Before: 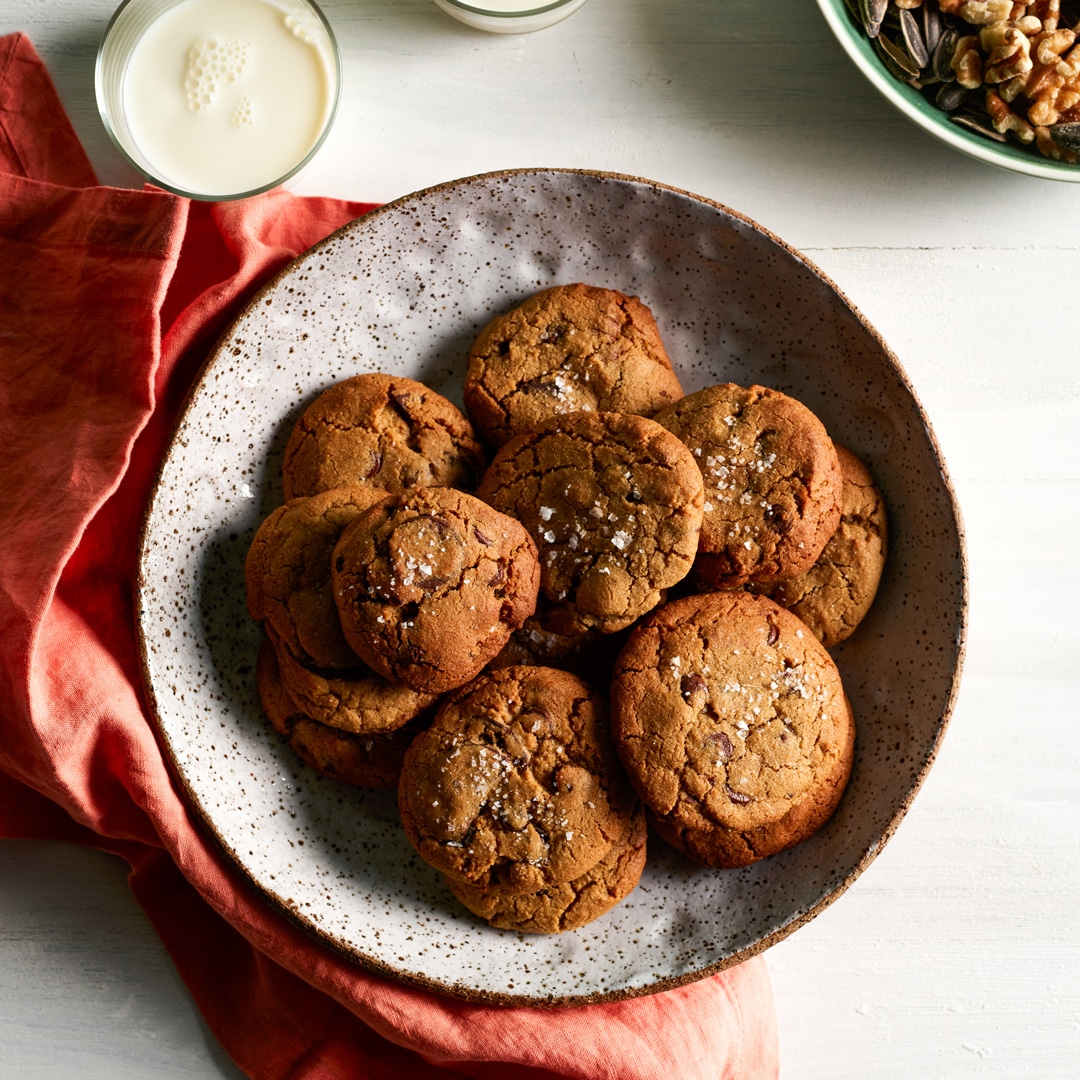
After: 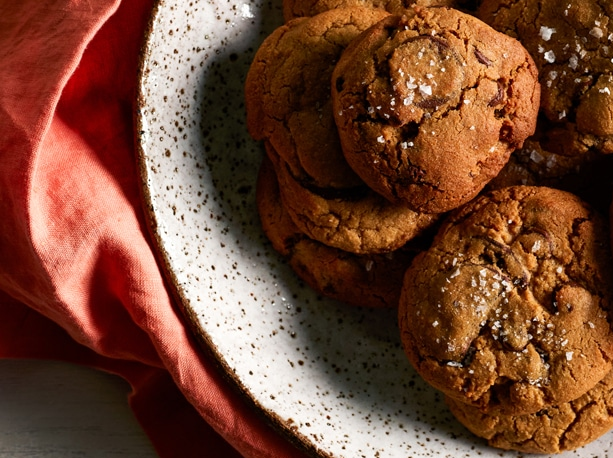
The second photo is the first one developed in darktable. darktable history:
crop: top 44.526%, right 43.231%, bottom 13%
